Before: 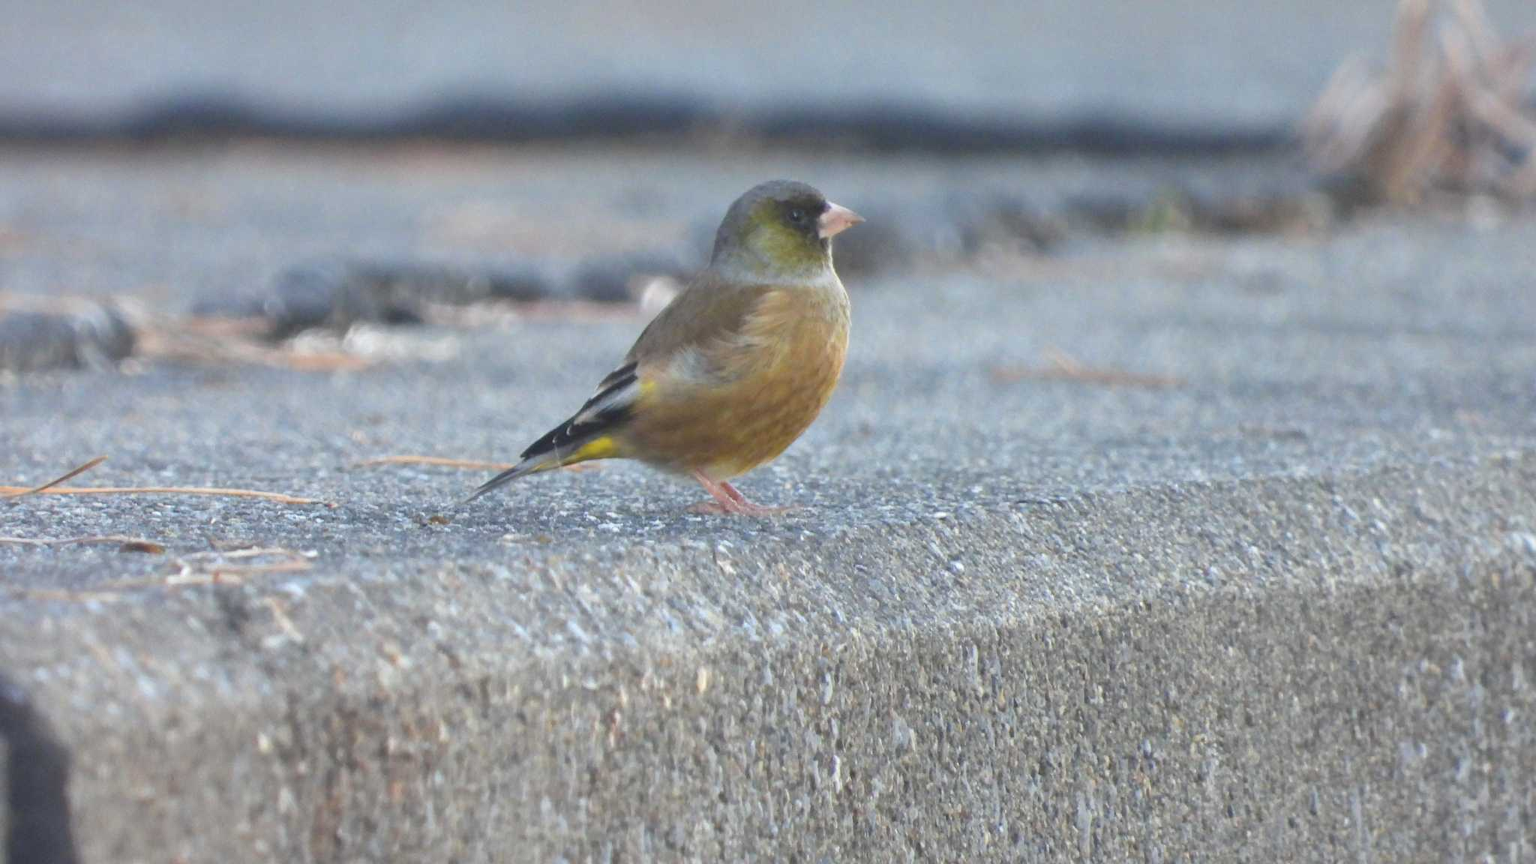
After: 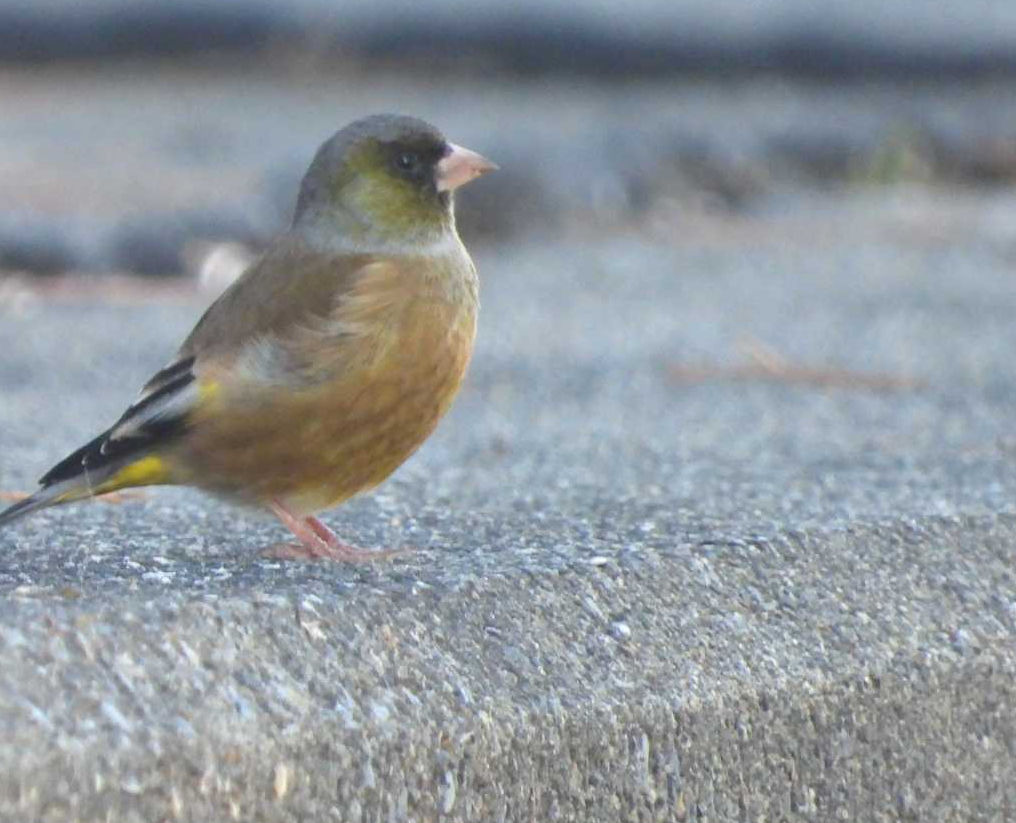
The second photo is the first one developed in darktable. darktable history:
crop: left 32.004%, top 10.961%, right 18.383%, bottom 17.554%
